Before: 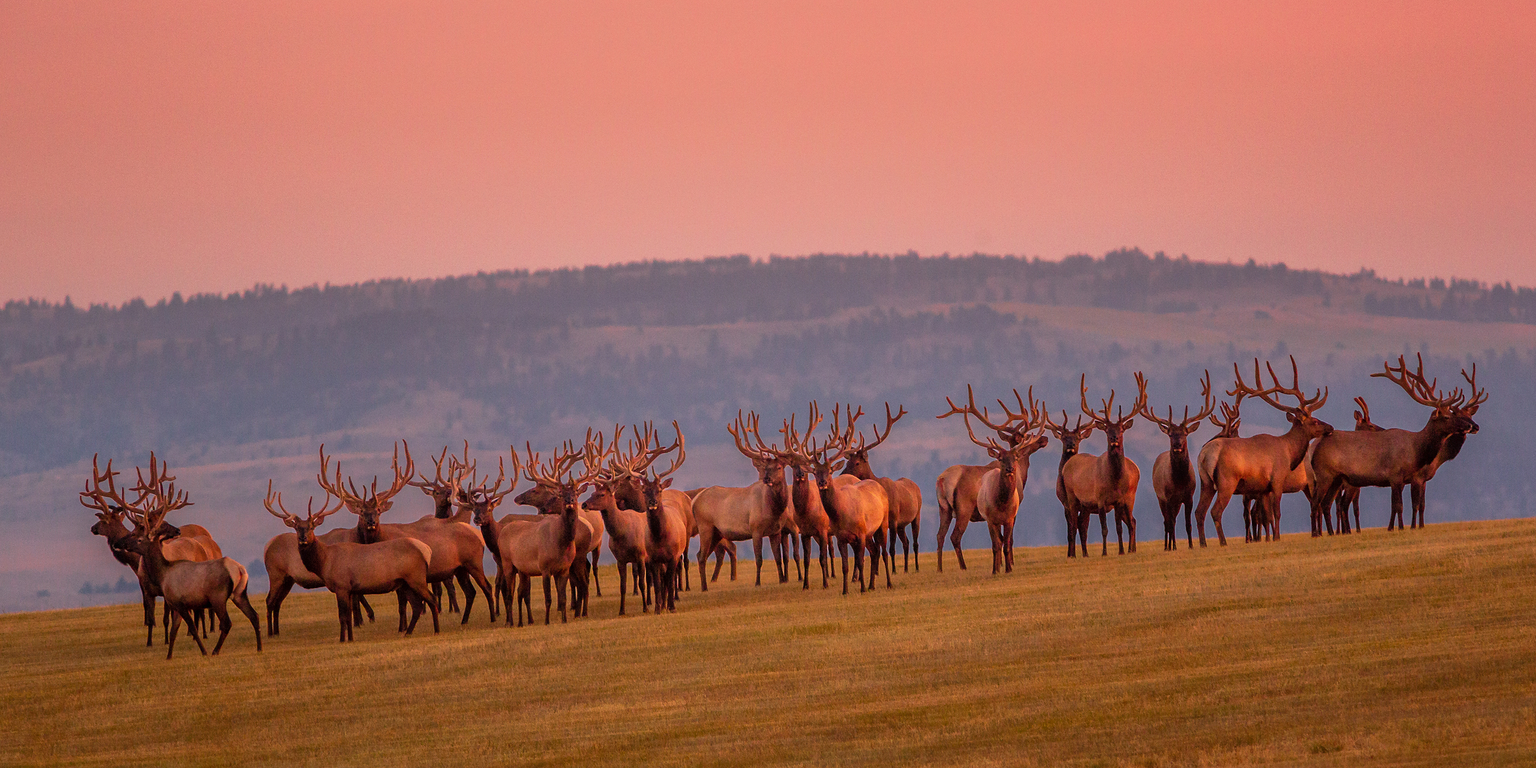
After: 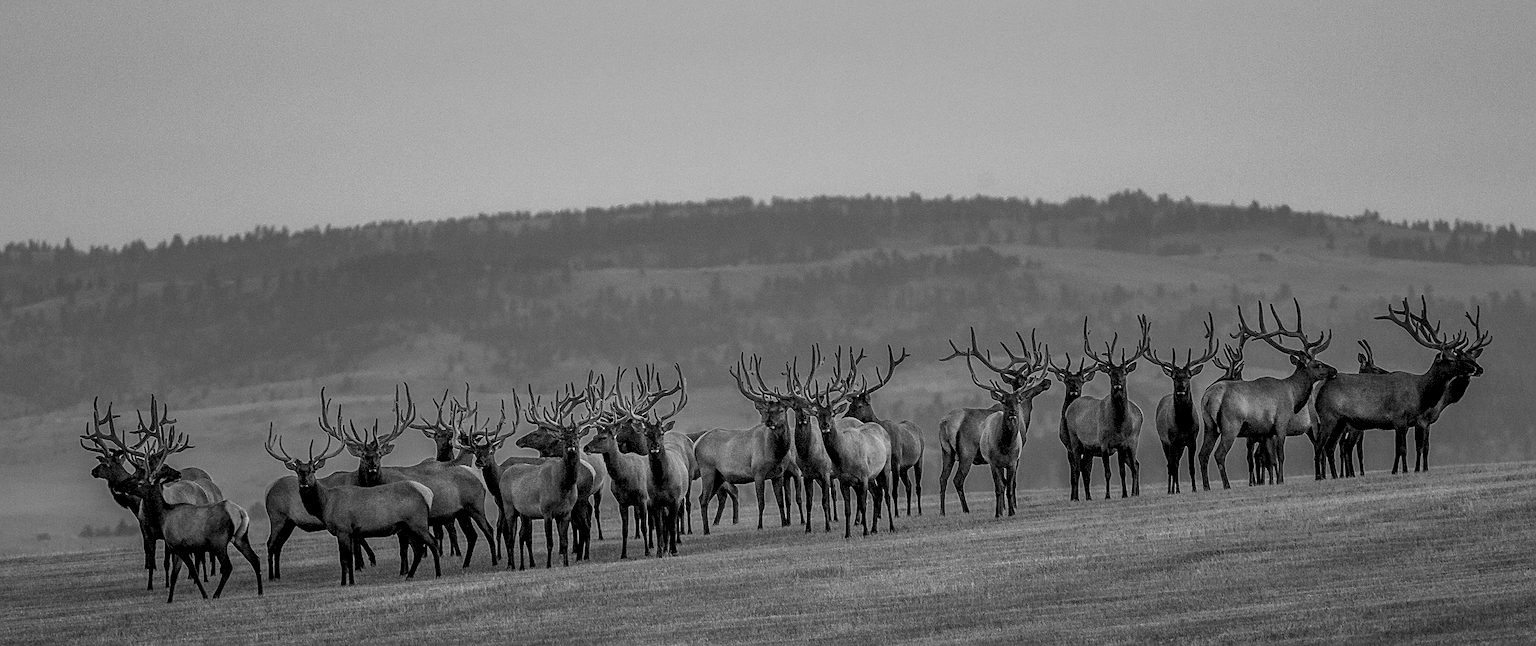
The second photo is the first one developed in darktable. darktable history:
local contrast: highlights 61%, detail 143%, midtone range 0.428
crop: top 7.625%, bottom 8.027%
sharpen: radius 2.767
color balance: lift [1, 1, 0.999, 1.001], gamma [1, 1.003, 1.005, 0.995], gain [1, 0.992, 0.988, 1.012], contrast 5%, output saturation 110%
monochrome: a 26.22, b 42.67, size 0.8
